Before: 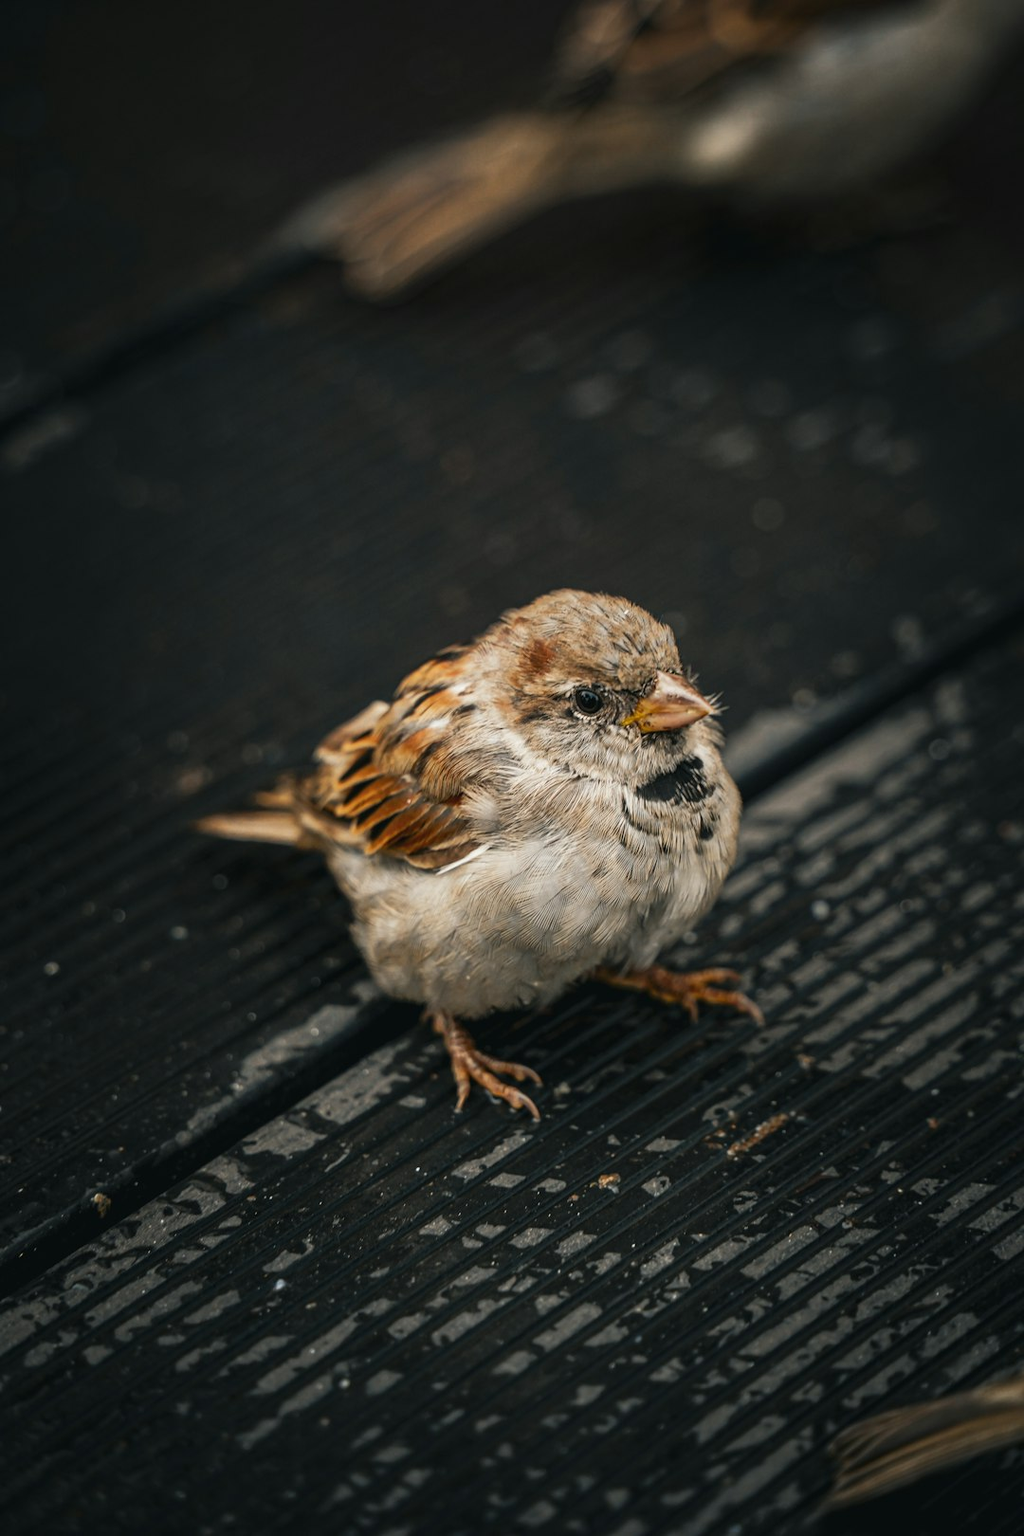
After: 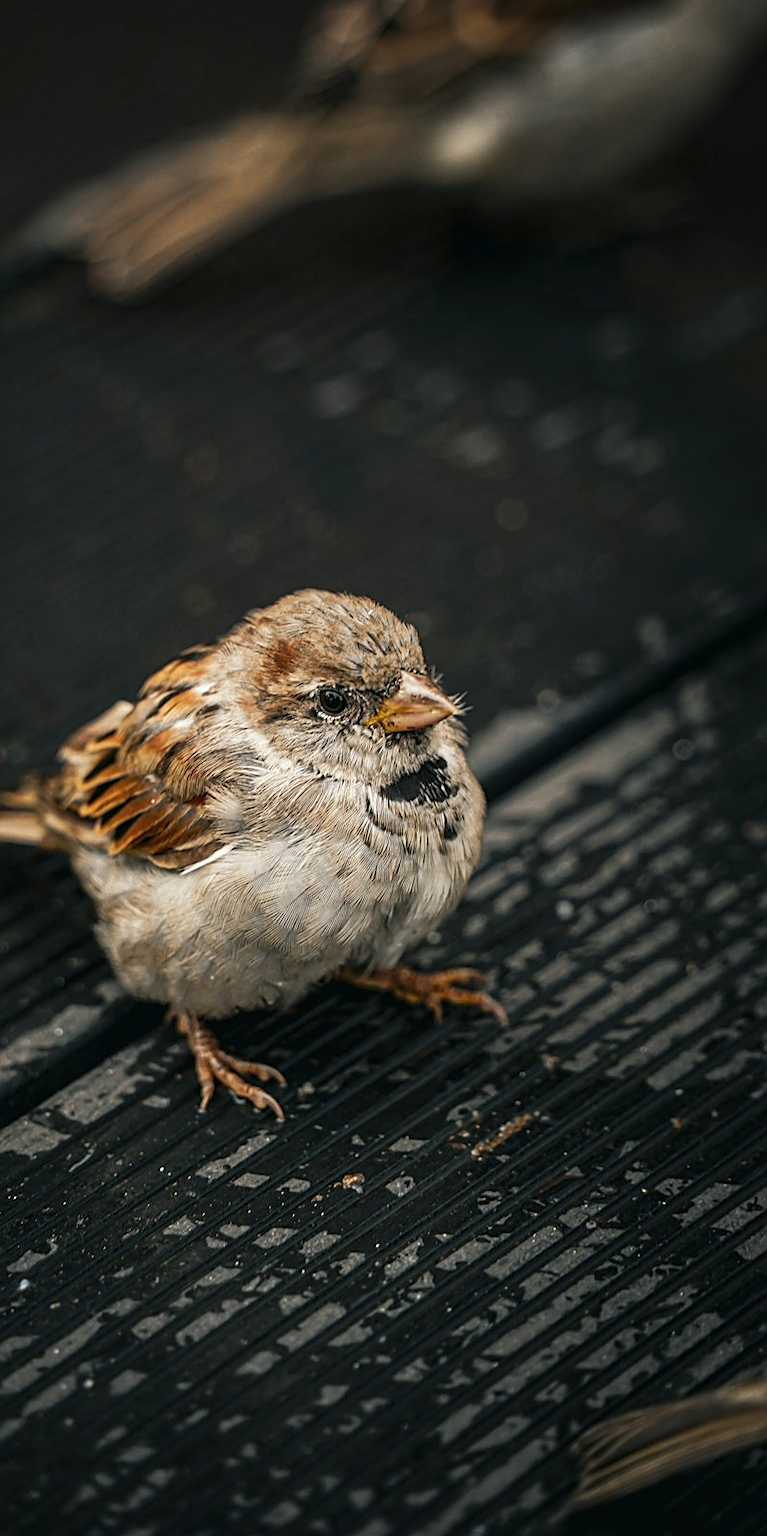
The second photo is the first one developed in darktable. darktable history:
crop and rotate: left 25.049%
sharpen: on, module defaults
local contrast: highlights 106%, shadows 102%, detail 120%, midtone range 0.2
